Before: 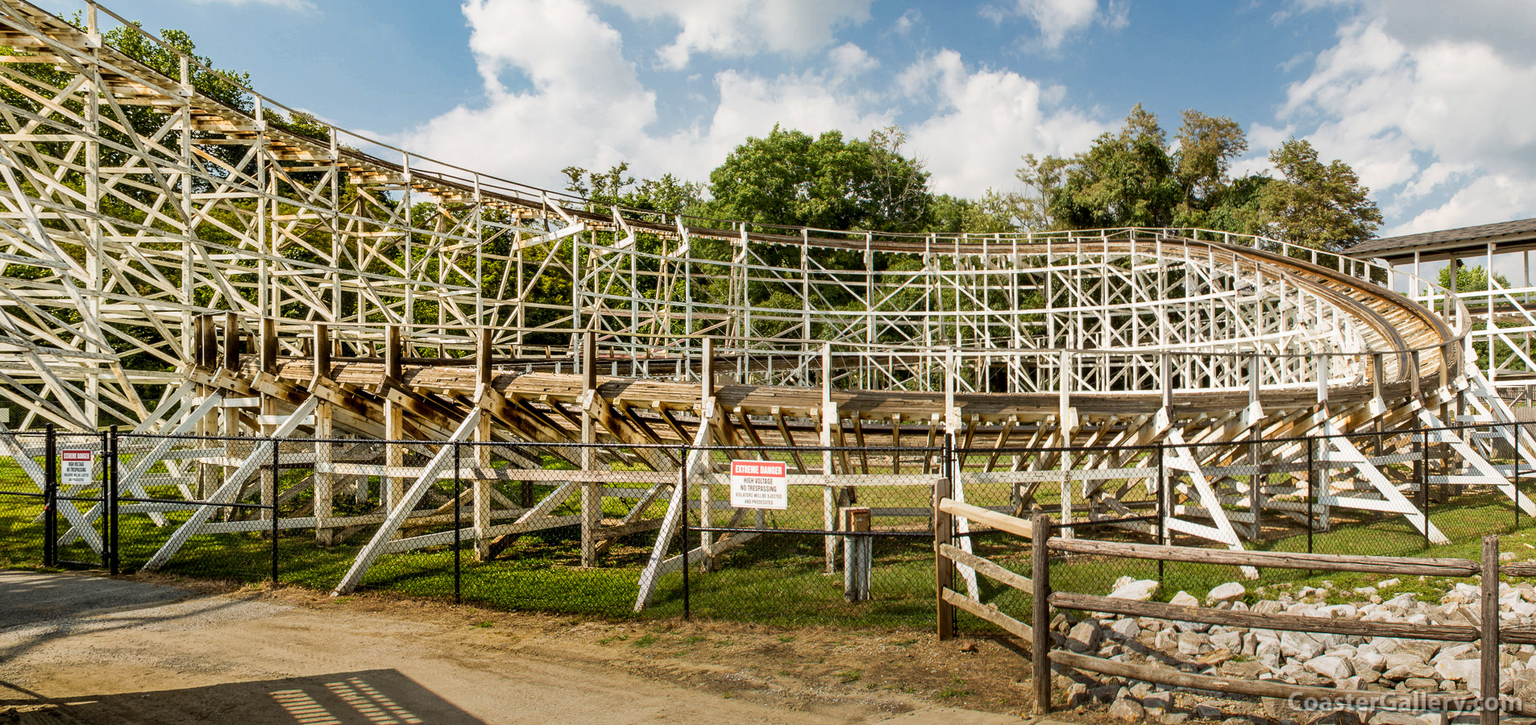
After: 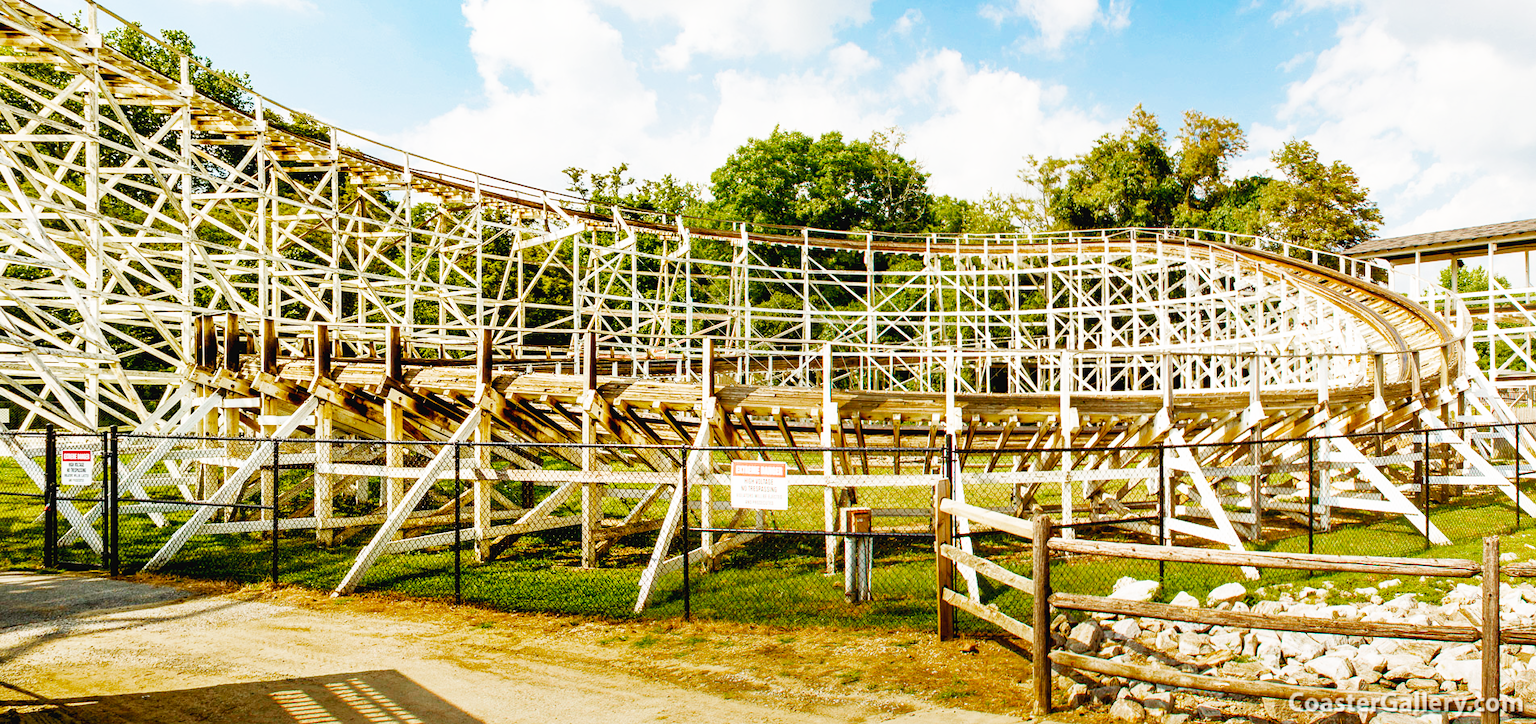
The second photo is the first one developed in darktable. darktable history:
base curve: curves: ch0 [(0, 0.003) (0.001, 0.002) (0.006, 0.004) (0.02, 0.022) (0.048, 0.086) (0.094, 0.234) (0.162, 0.431) (0.258, 0.629) (0.385, 0.8) (0.548, 0.918) (0.751, 0.988) (1, 1)], preserve colors none
color zones: curves: ch0 [(0, 0.5) (0.143, 0.5) (0.286, 0.456) (0.429, 0.5) (0.571, 0.5) (0.714, 0.5) (0.857, 0.5) (1, 0.5)]; ch1 [(0, 0.5) (0.143, 0.5) (0.286, 0.422) (0.429, 0.5) (0.571, 0.5) (0.714, 0.5) (0.857, 0.5) (1, 0.5)]
crop: top 0.05%, bottom 0.098%
color balance rgb: global offset › luminance -0.5%, perceptual saturation grading › highlights -17.77%, perceptual saturation grading › mid-tones 33.1%, perceptual saturation grading › shadows 50.52%, perceptual brilliance grading › highlights 10.8%, perceptual brilliance grading › shadows -10.8%, global vibrance 24.22%, contrast -25%
